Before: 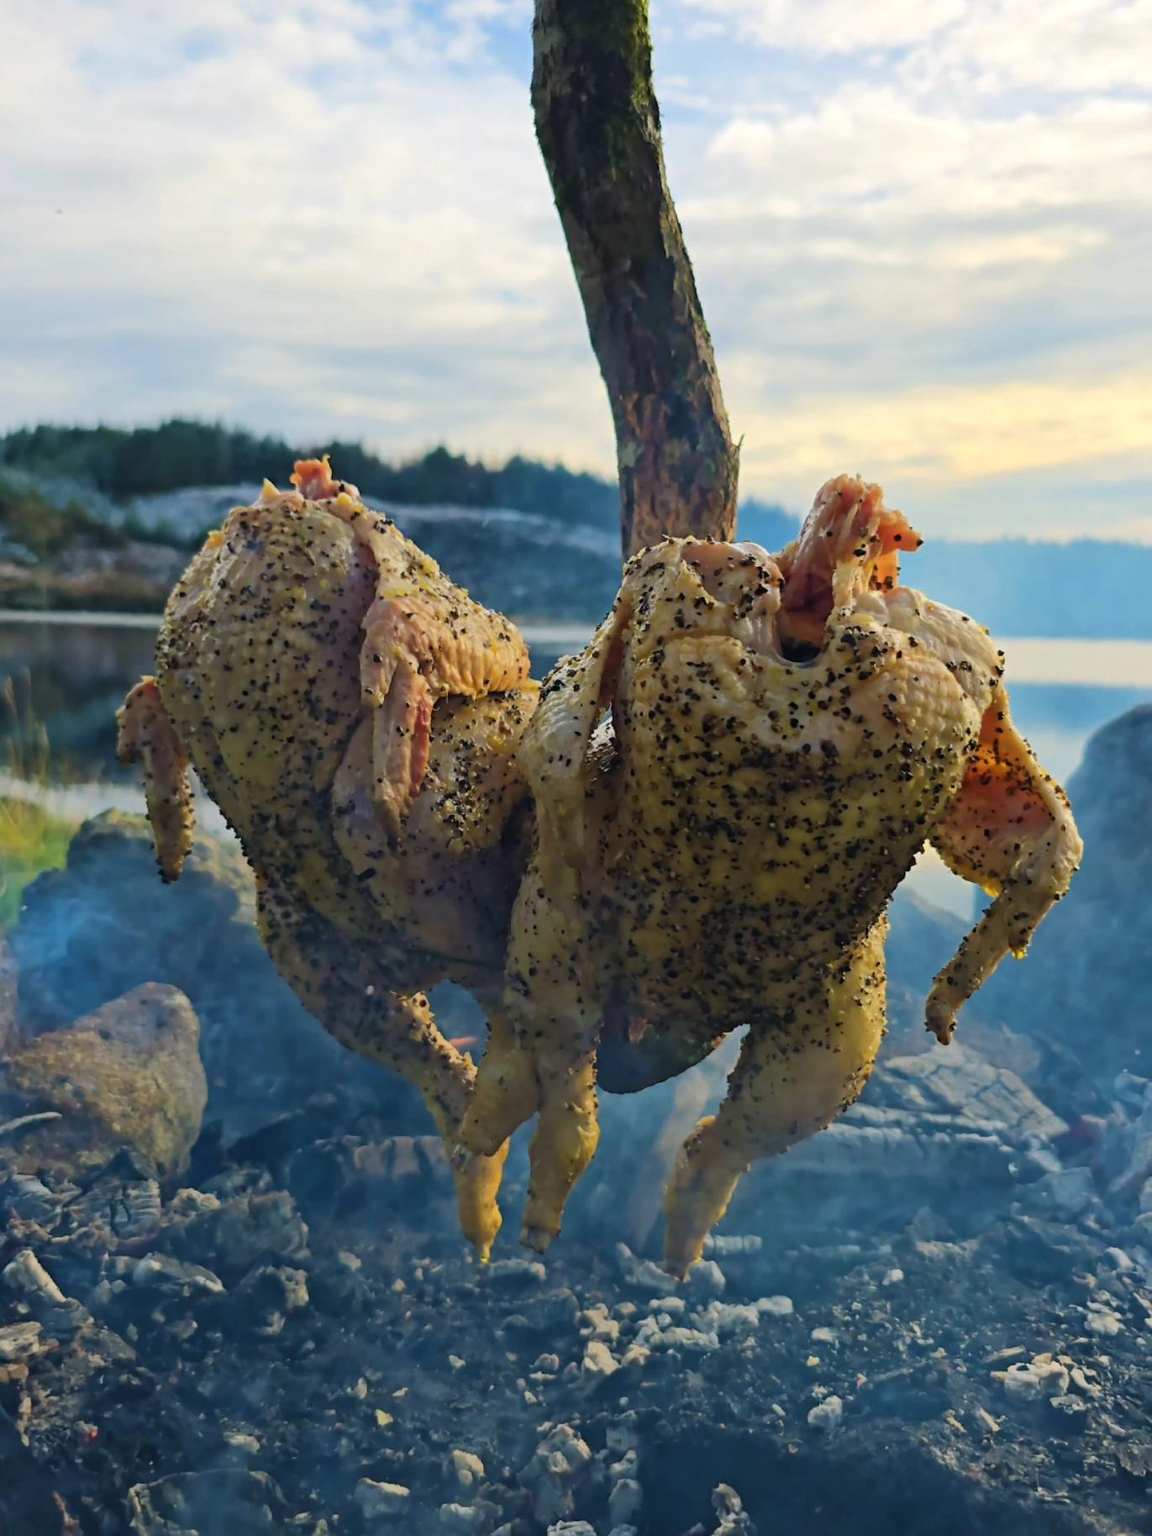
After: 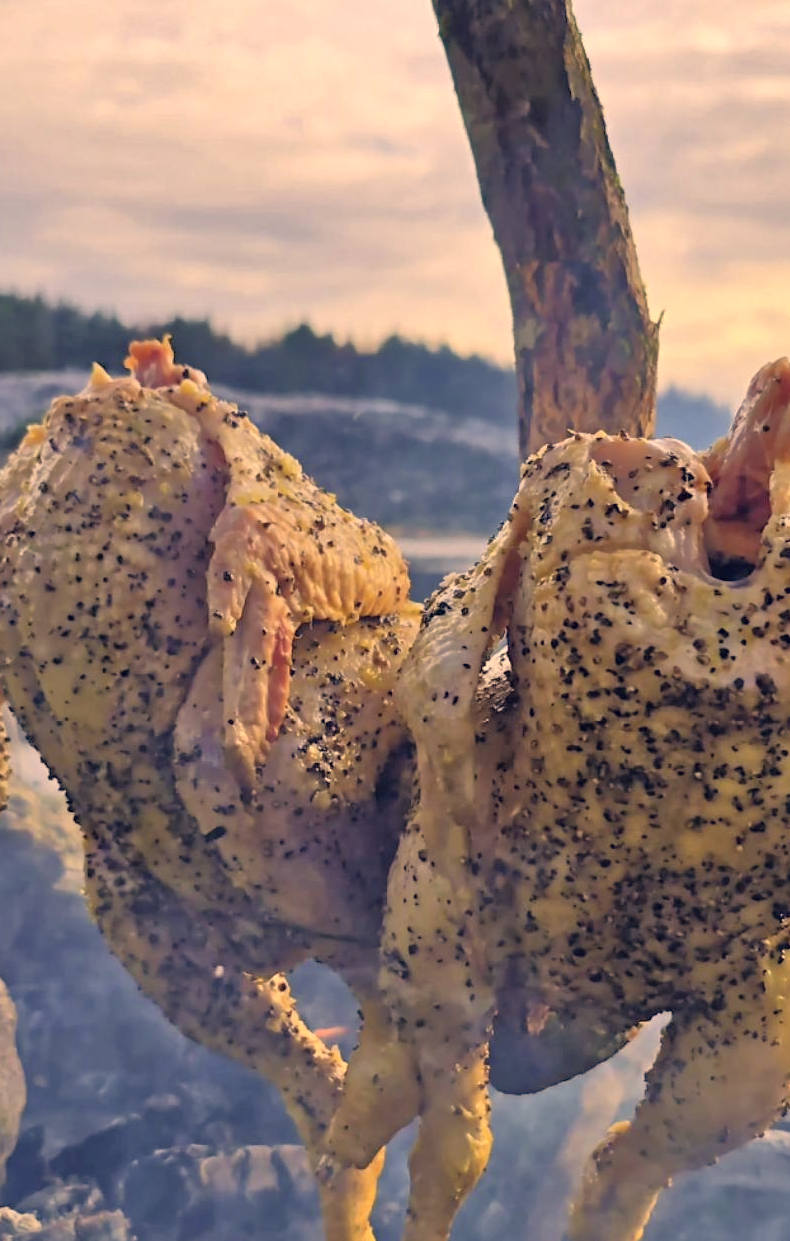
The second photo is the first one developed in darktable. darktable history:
color correction: highlights a* 19.77, highlights b* 28.15, shadows a* 3.45, shadows b* -17.59, saturation 0.739
crop: left 16.192%, top 11.336%, right 26.138%, bottom 20.741%
tone equalizer: -7 EV 0.148 EV, -6 EV 0.634 EV, -5 EV 1.12 EV, -4 EV 1.31 EV, -3 EV 1.12 EV, -2 EV 0.6 EV, -1 EV 0.149 EV
shadows and highlights: soften with gaussian
